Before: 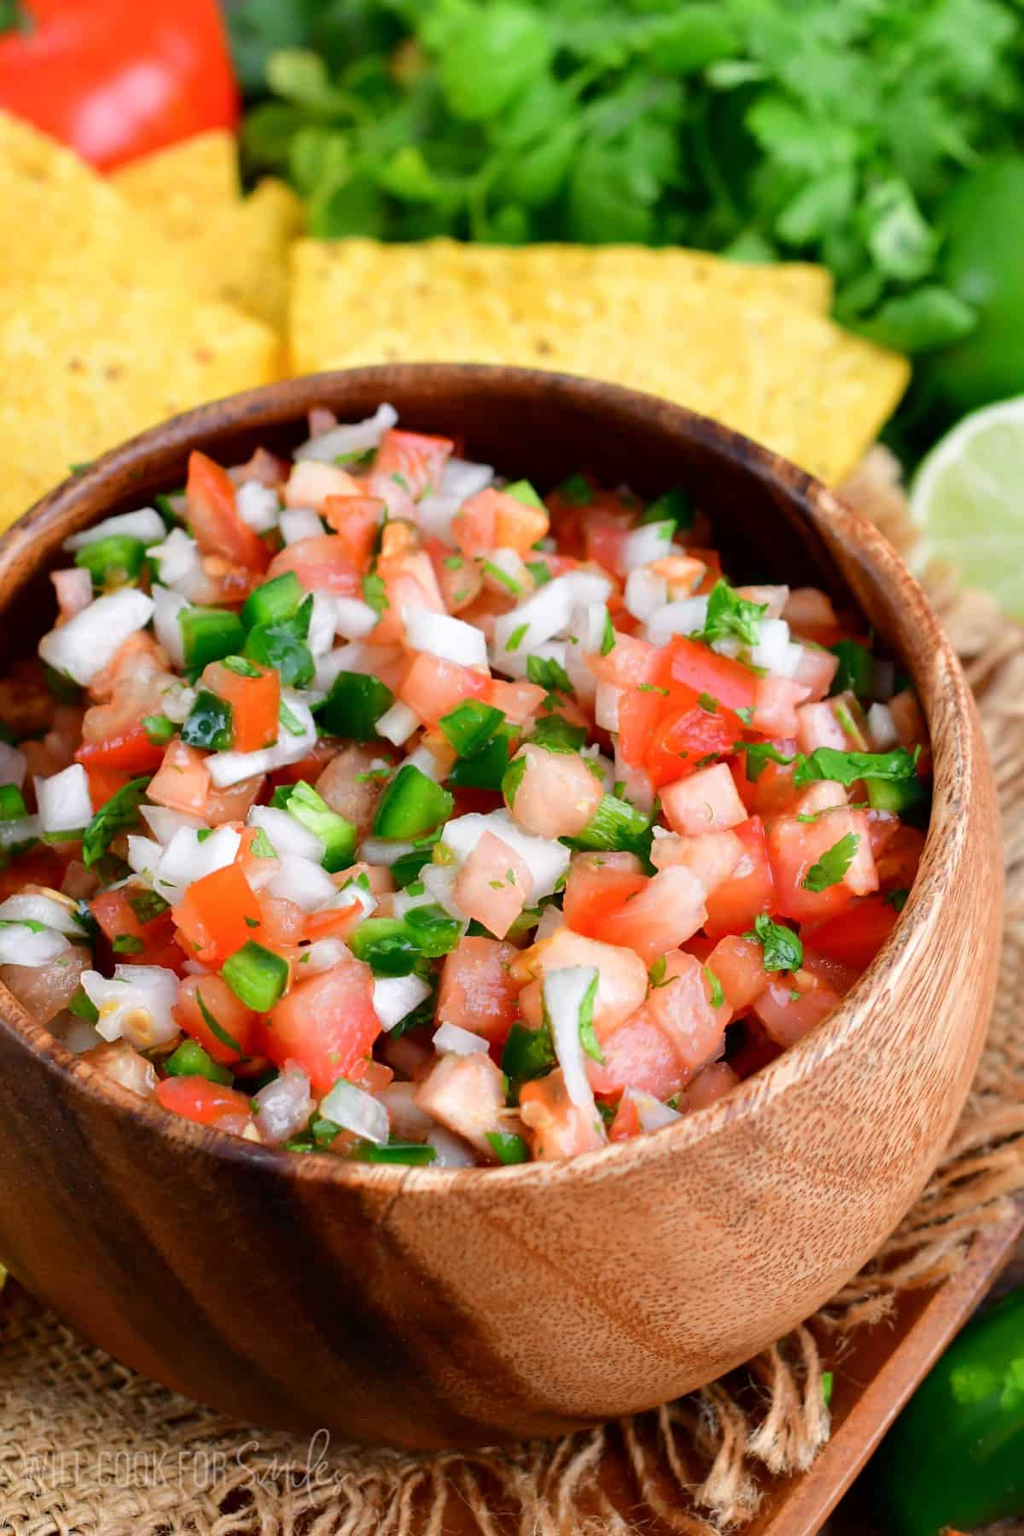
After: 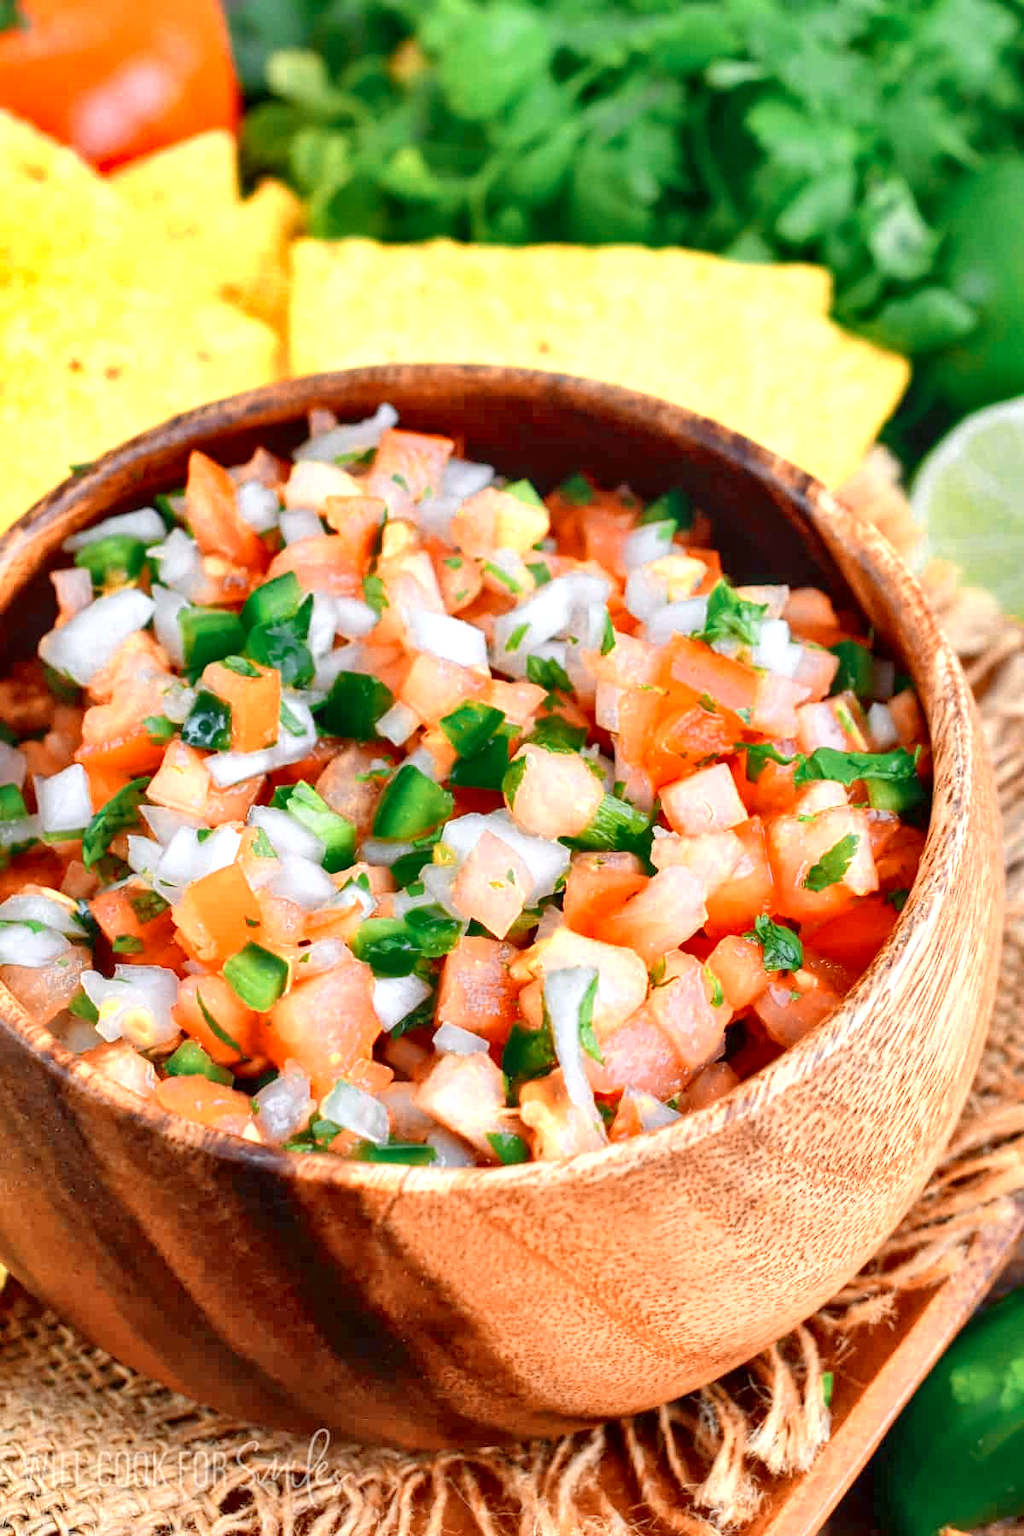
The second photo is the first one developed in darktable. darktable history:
levels: levels [0, 0.43, 0.984]
tone equalizer: on, module defaults
color zones: curves: ch0 [(0.018, 0.548) (0.197, 0.654) (0.425, 0.447) (0.605, 0.658) (0.732, 0.579)]; ch1 [(0.105, 0.531) (0.224, 0.531) (0.386, 0.39) (0.618, 0.456) (0.732, 0.456) (0.956, 0.421)]; ch2 [(0.039, 0.583) (0.215, 0.465) (0.399, 0.544) (0.465, 0.548) (0.614, 0.447) (0.724, 0.43) (0.882, 0.623) (0.956, 0.632)]
shadows and highlights: white point adjustment 0.1, highlights -70, soften with gaussian
white balance: red 0.982, blue 1.018
local contrast: on, module defaults
